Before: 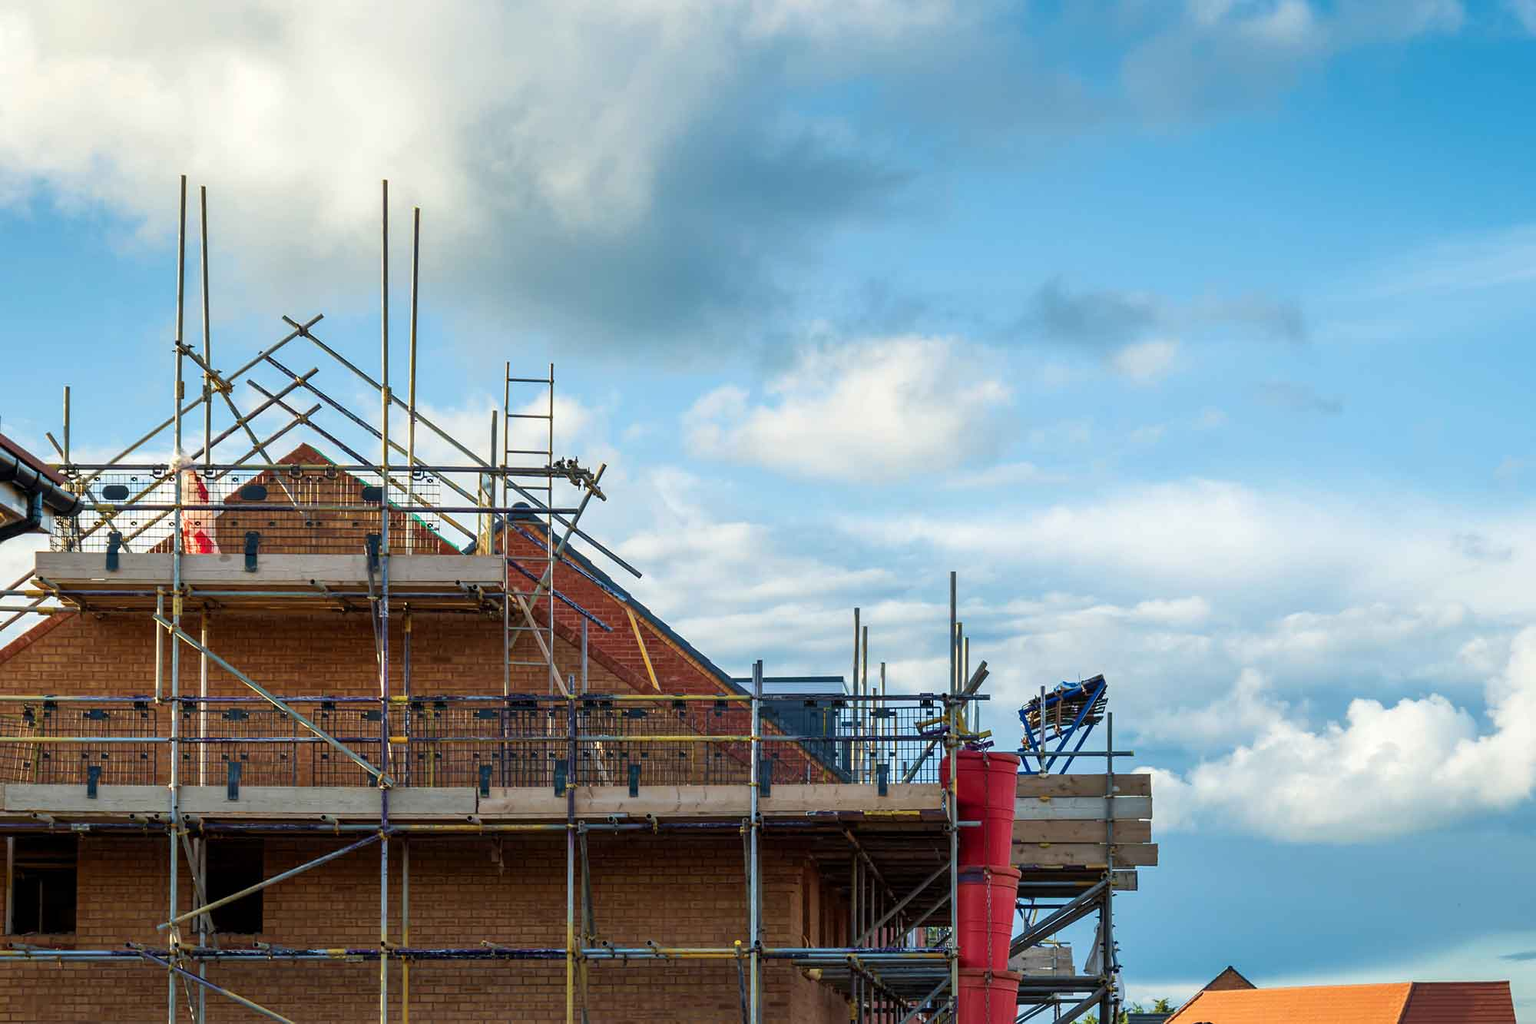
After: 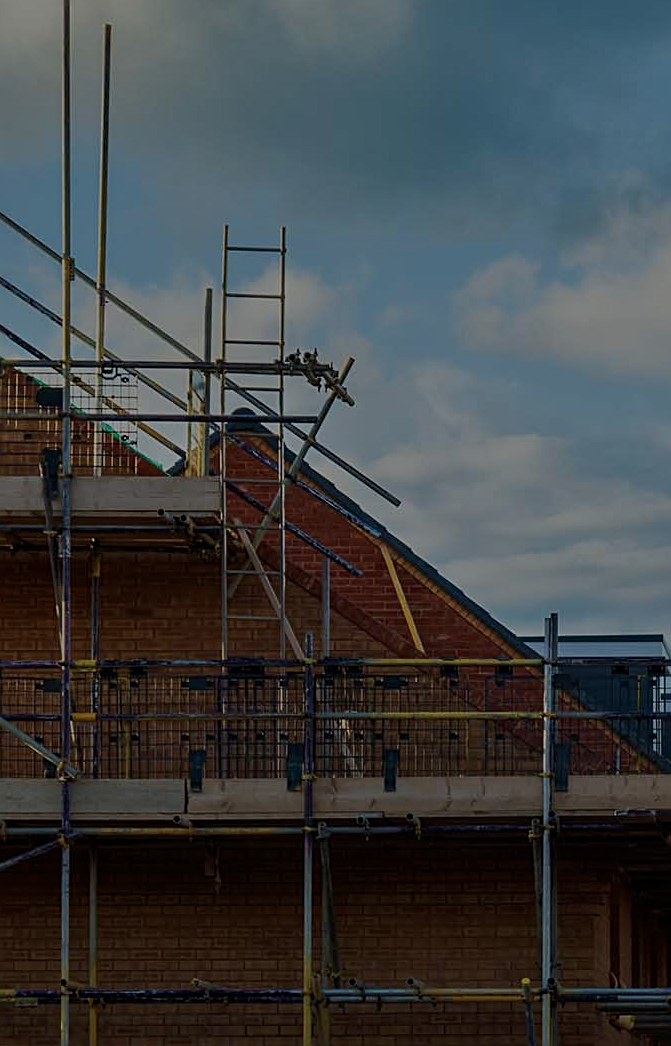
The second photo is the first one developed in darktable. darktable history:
sharpen: radius 2.167, amount 0.381, threshold 0
crop and rotate: left 21.77%, top 18.528%, right 44.676%, bottom 2.997%
shadows and highlights: shadows 0, highlights 40
tone equalizer: -8 EV -2 EV, -7 EV -2 EV, -6 EV -2 EV, -5 EV -2 EV, -4 EV -2 EV, -3 EV -2 EV, -2 EV -2 EV, -1 EV -1.63 EV, +0 EV -2 EV
